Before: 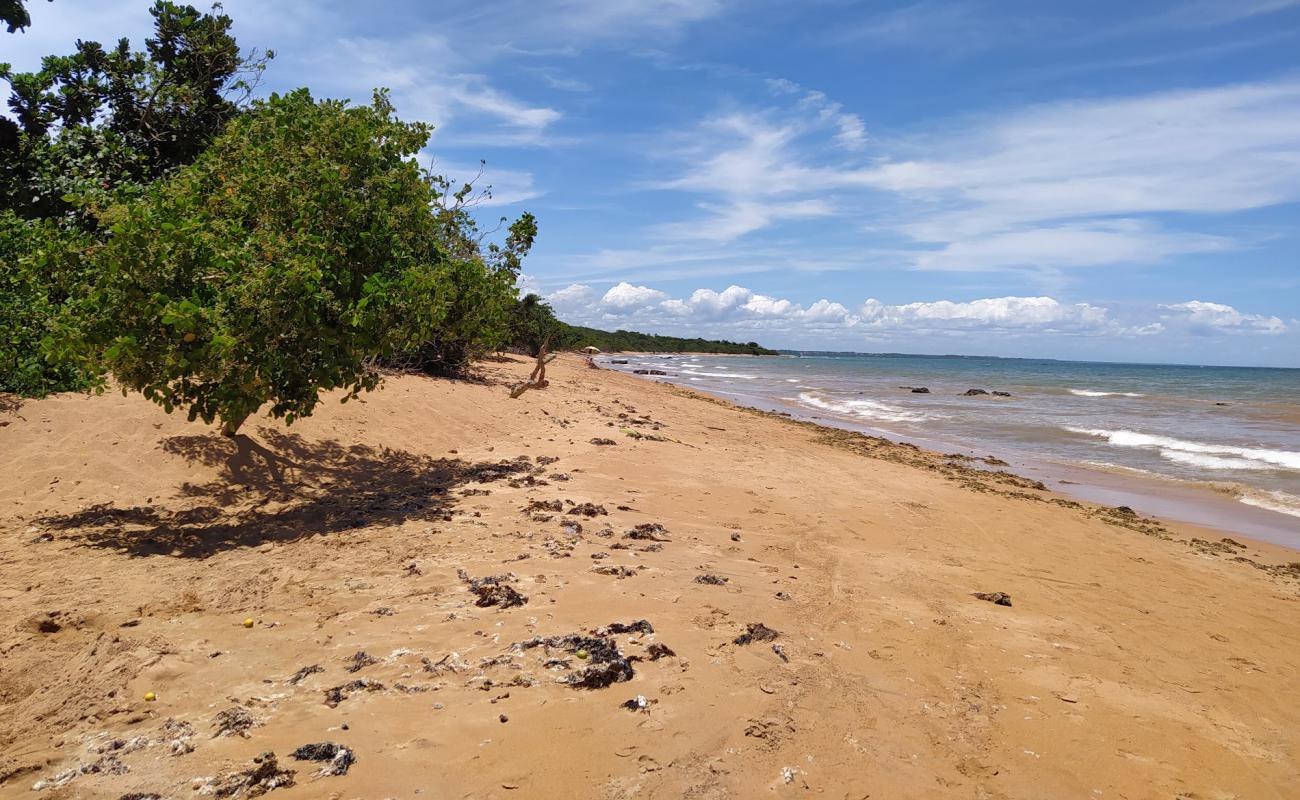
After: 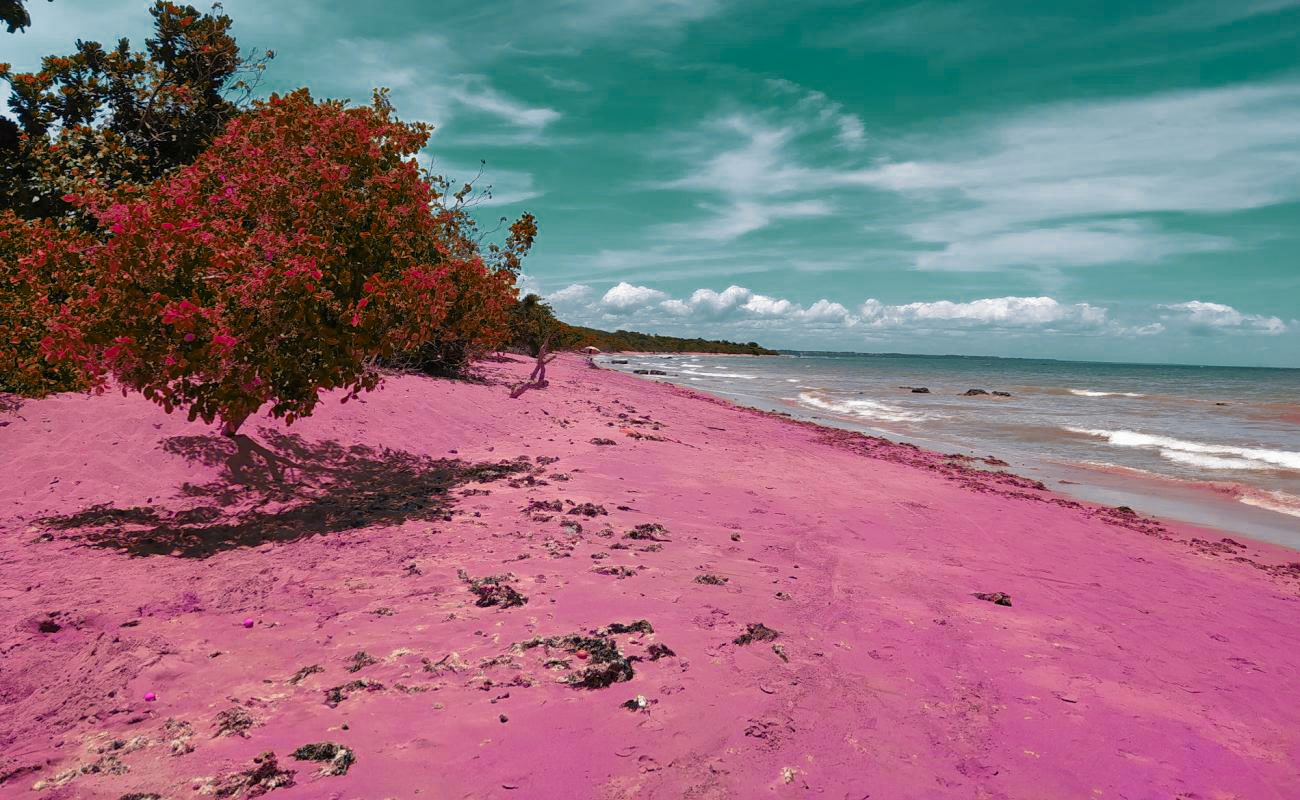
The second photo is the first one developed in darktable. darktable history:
color zones: curves: ch0 [(0.826, 0.353)]; ch1 [(0.242, 0.647) (0.889, 0.342)]; ch2 [(0.246, 0.089) (0.969, 0.068)]
